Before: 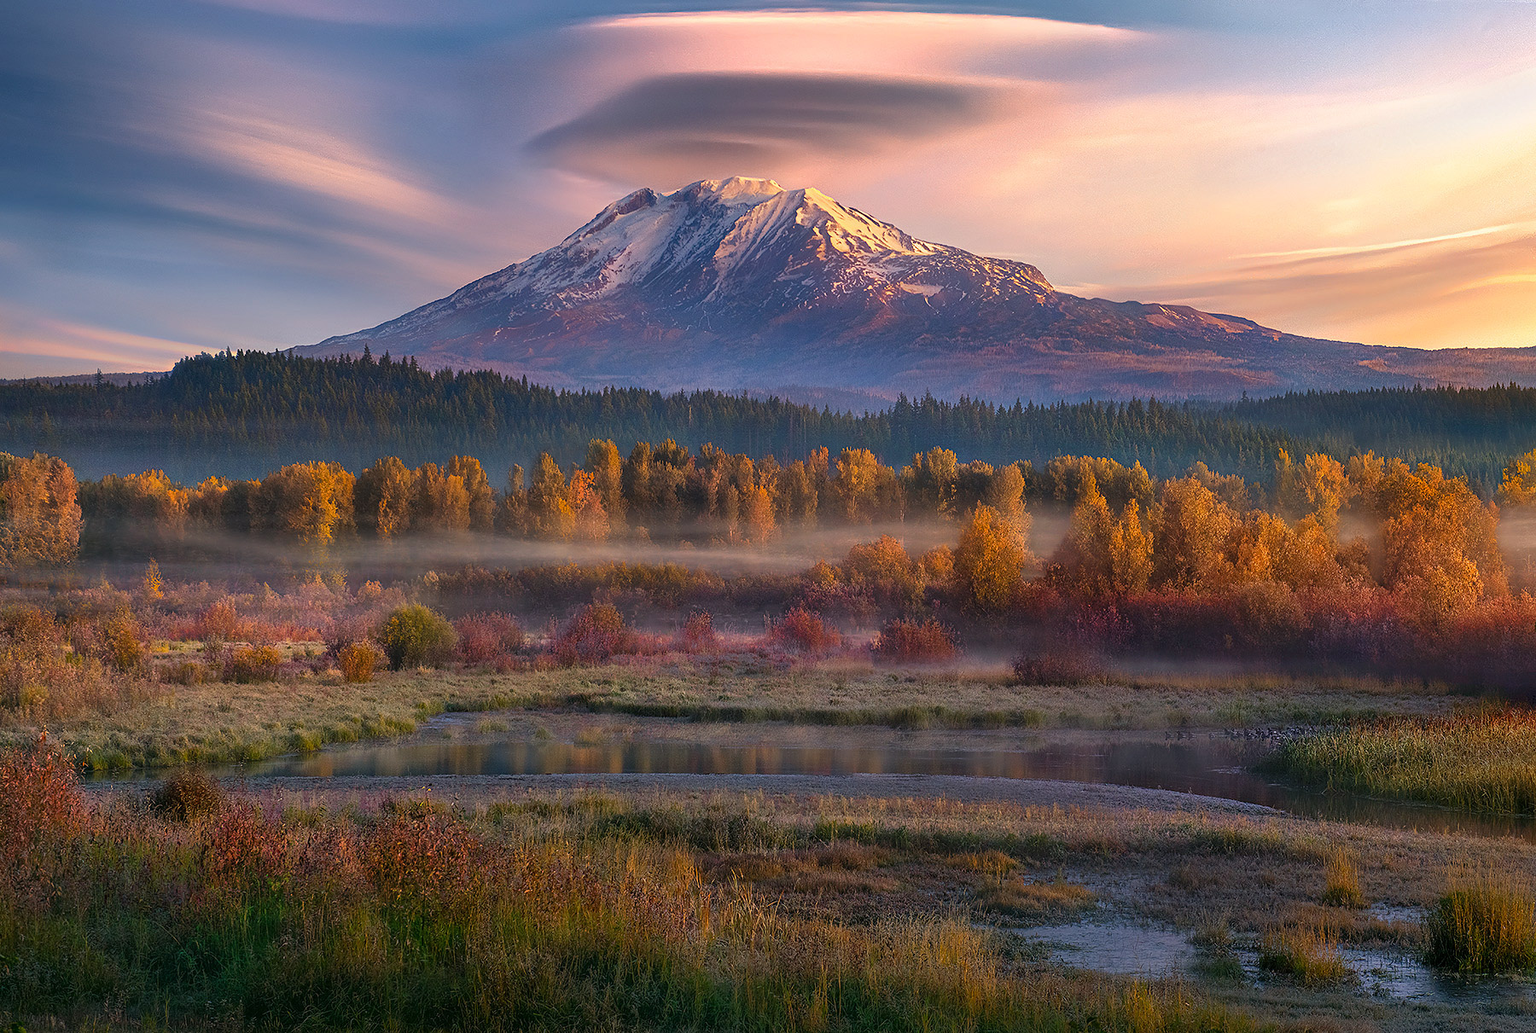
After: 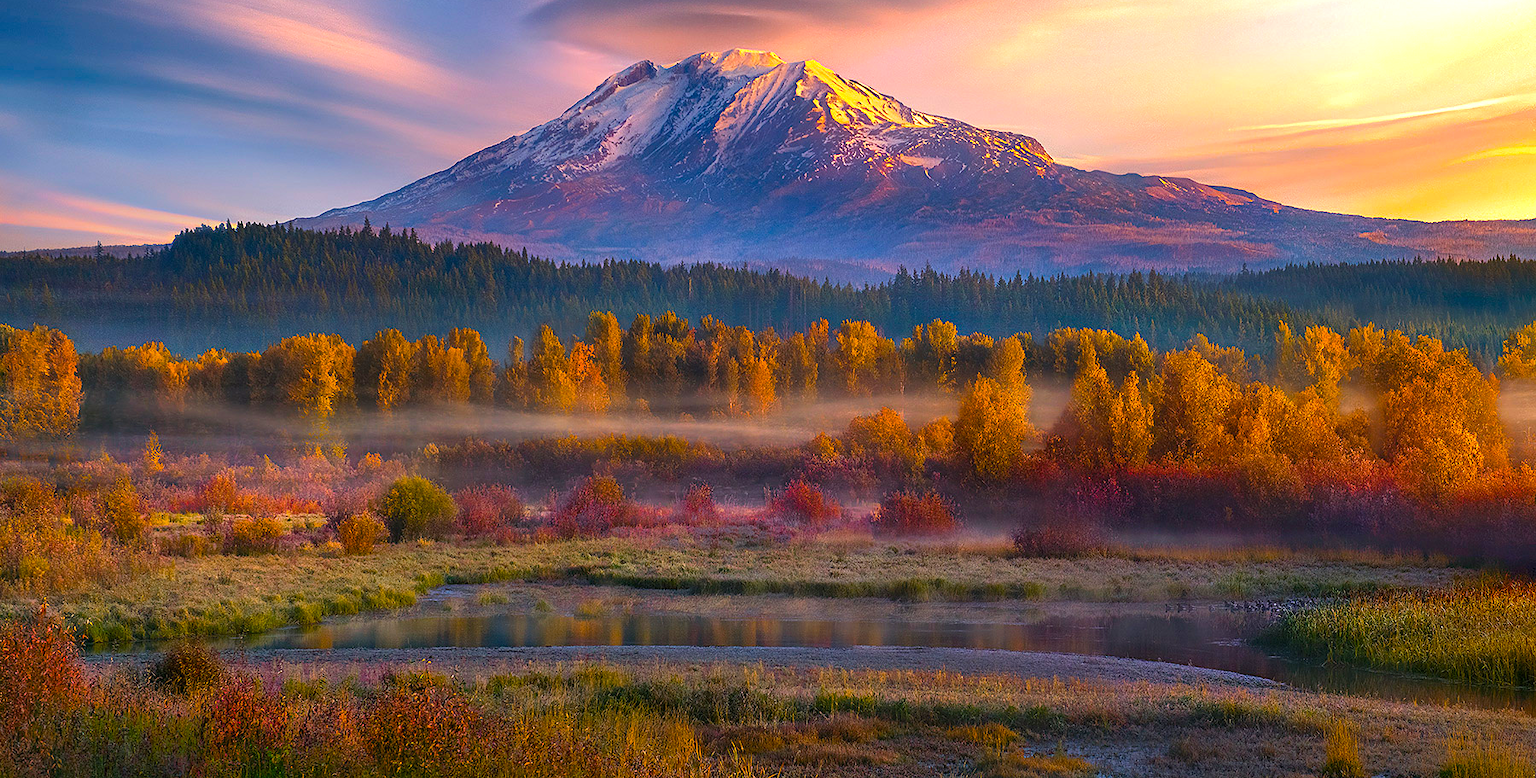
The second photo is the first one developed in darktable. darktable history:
color balance rgb: linear chroma grading › global chroma 15.221%, perceptual saturation grading › global saturation 30.172%, perceptual brilliance grading › highlights 9.72%, perceptual brilliance grading › mid-tones 5.145%, global vibrance 20%
crop and rotate: top 12.437%, bottom 12.251%
